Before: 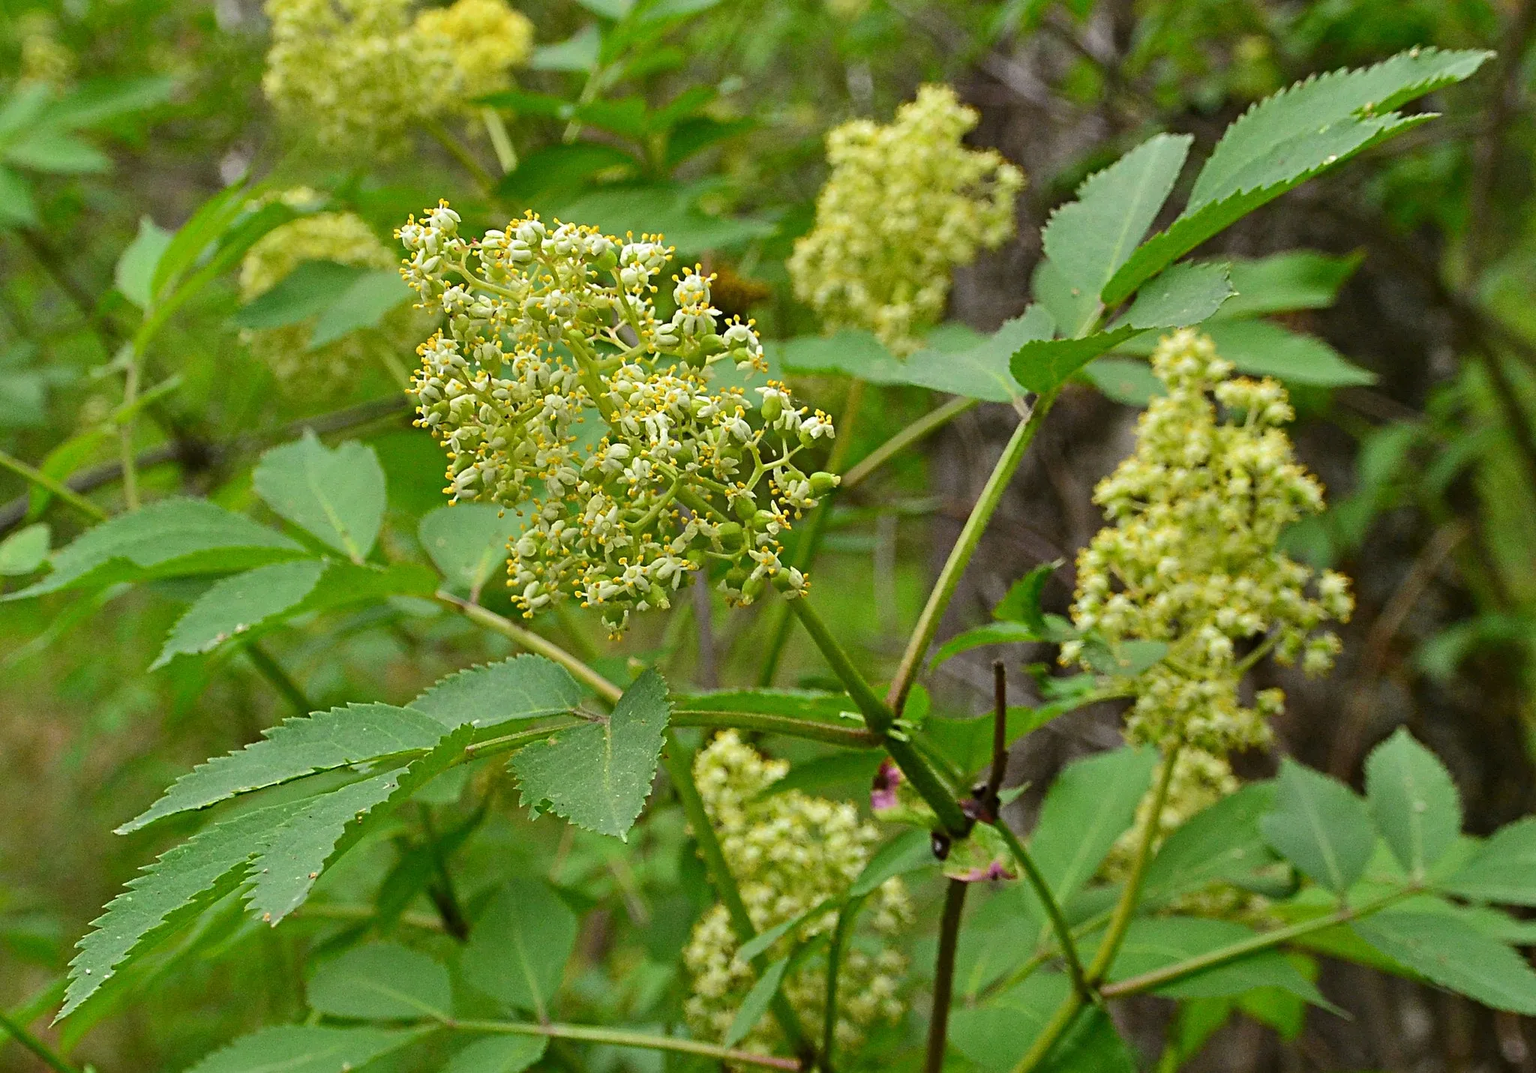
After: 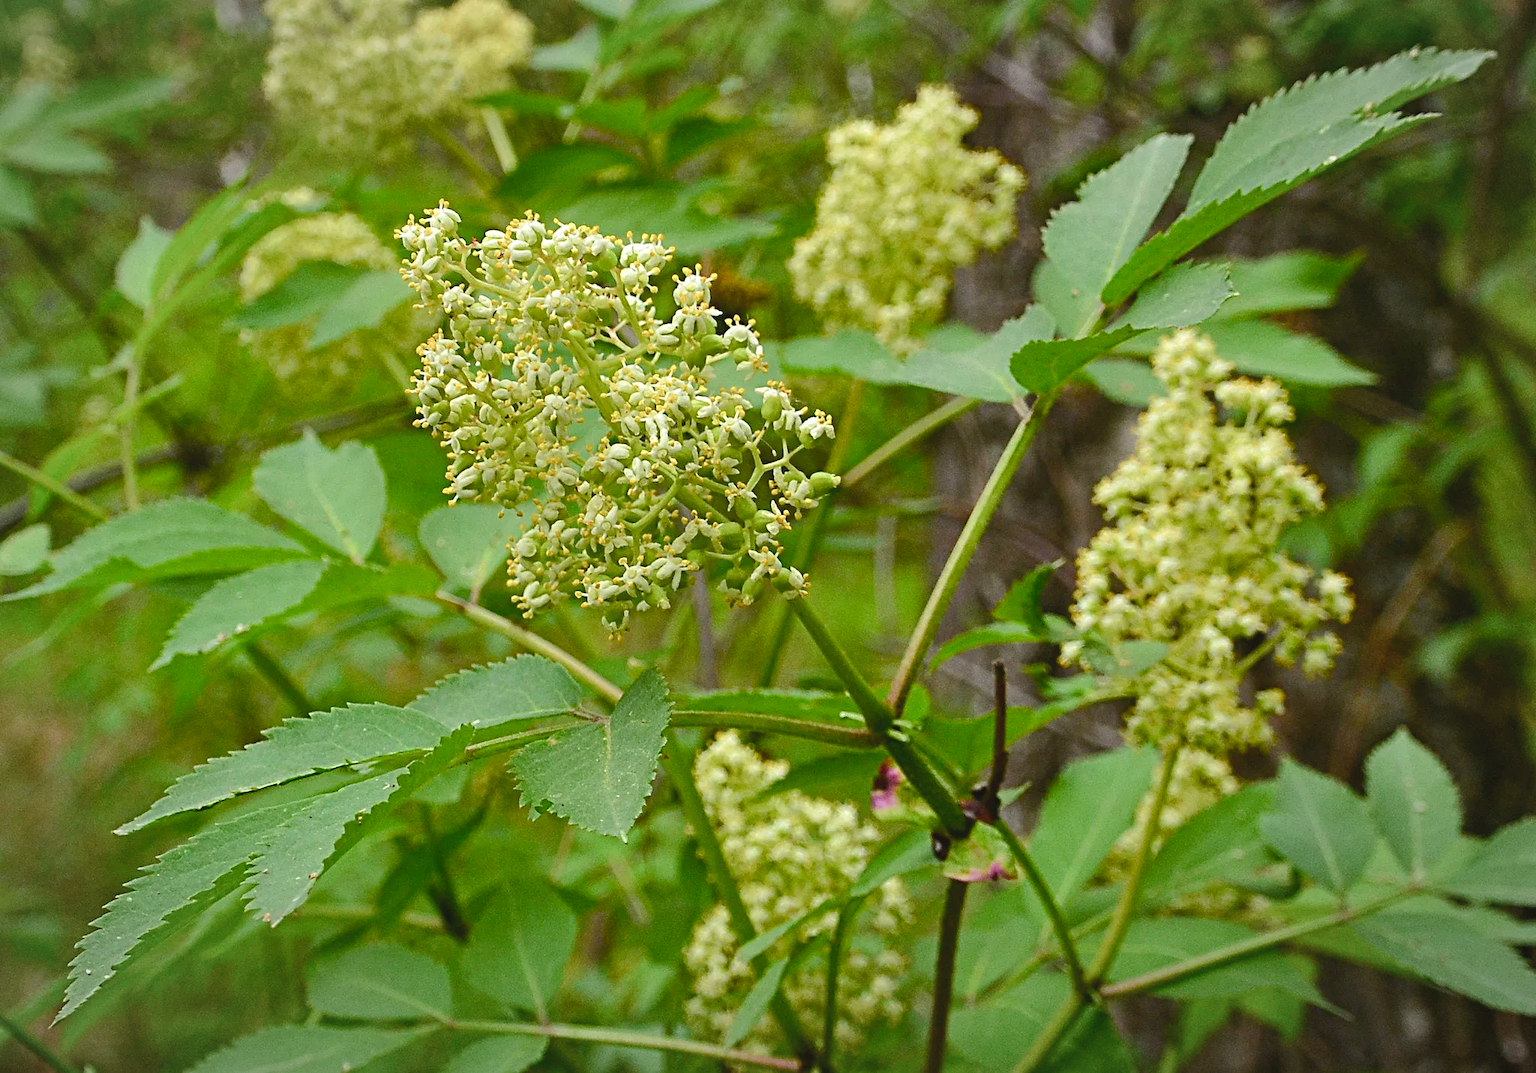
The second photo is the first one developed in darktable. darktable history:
color balance rgb: perceptual saturation grading › global saturation 20%, perceptual saturation grading › highlights -49.618%, perceptual saturation grading › shadows 25.966%, perceptual brilliance grading › highlights 7.176%, perceptual brilliance grading › mid-tones 16.802%, perceptual brilliance grading › shadows -5.356%, global vibrance 20%
contrast brightness saturation: contrast -0.105, saturation -0.084
vignetting: fall-off radius 99.19%, center (-0.009, 0), width/height ratio 1.341
